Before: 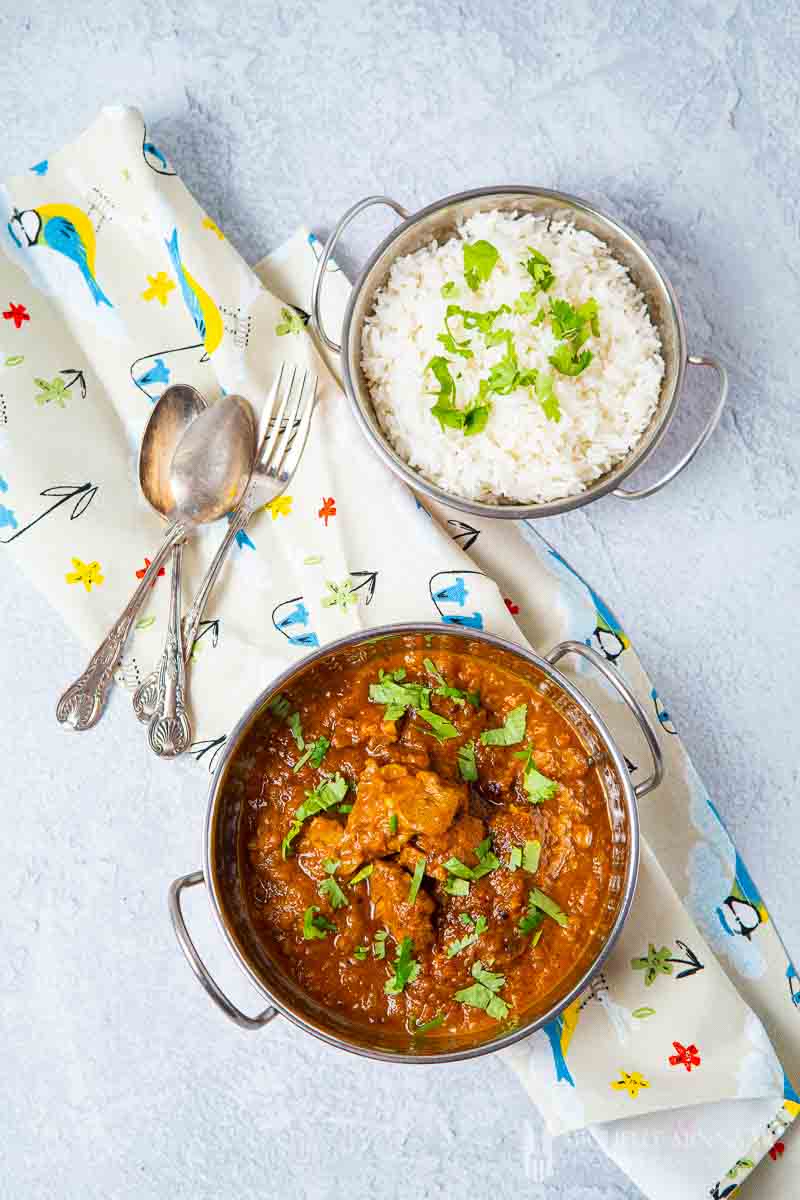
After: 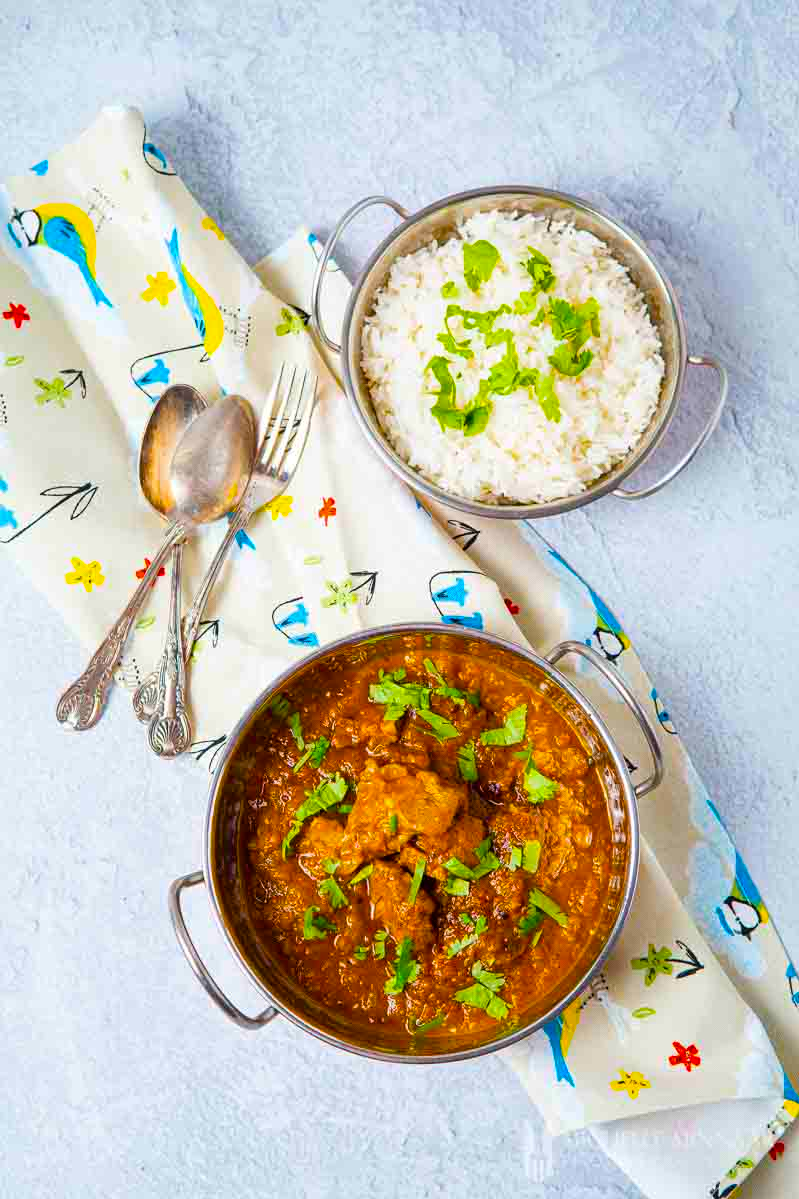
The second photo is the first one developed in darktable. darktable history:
color balance rgb: linear chroma grading › global chroma 15%, perceptual saturation grading › global saturation 30%
